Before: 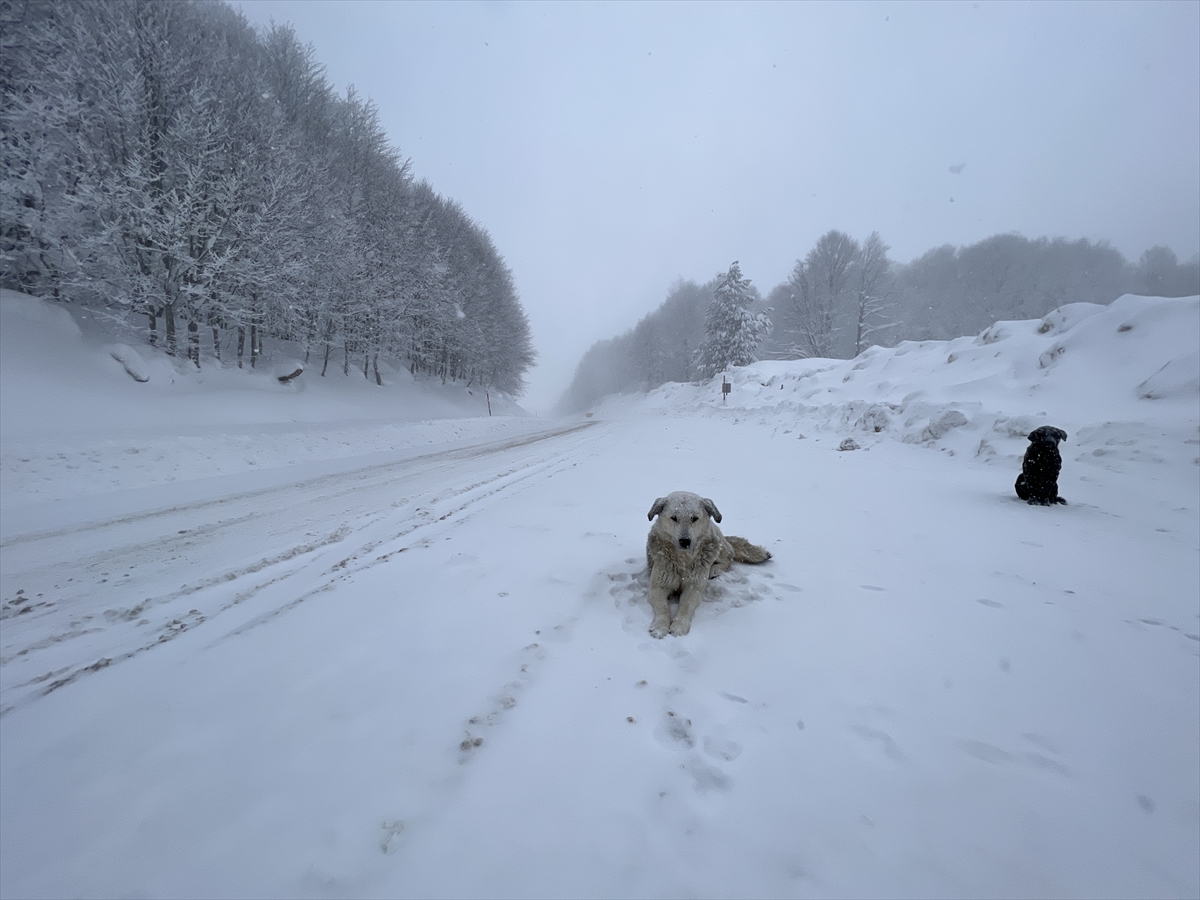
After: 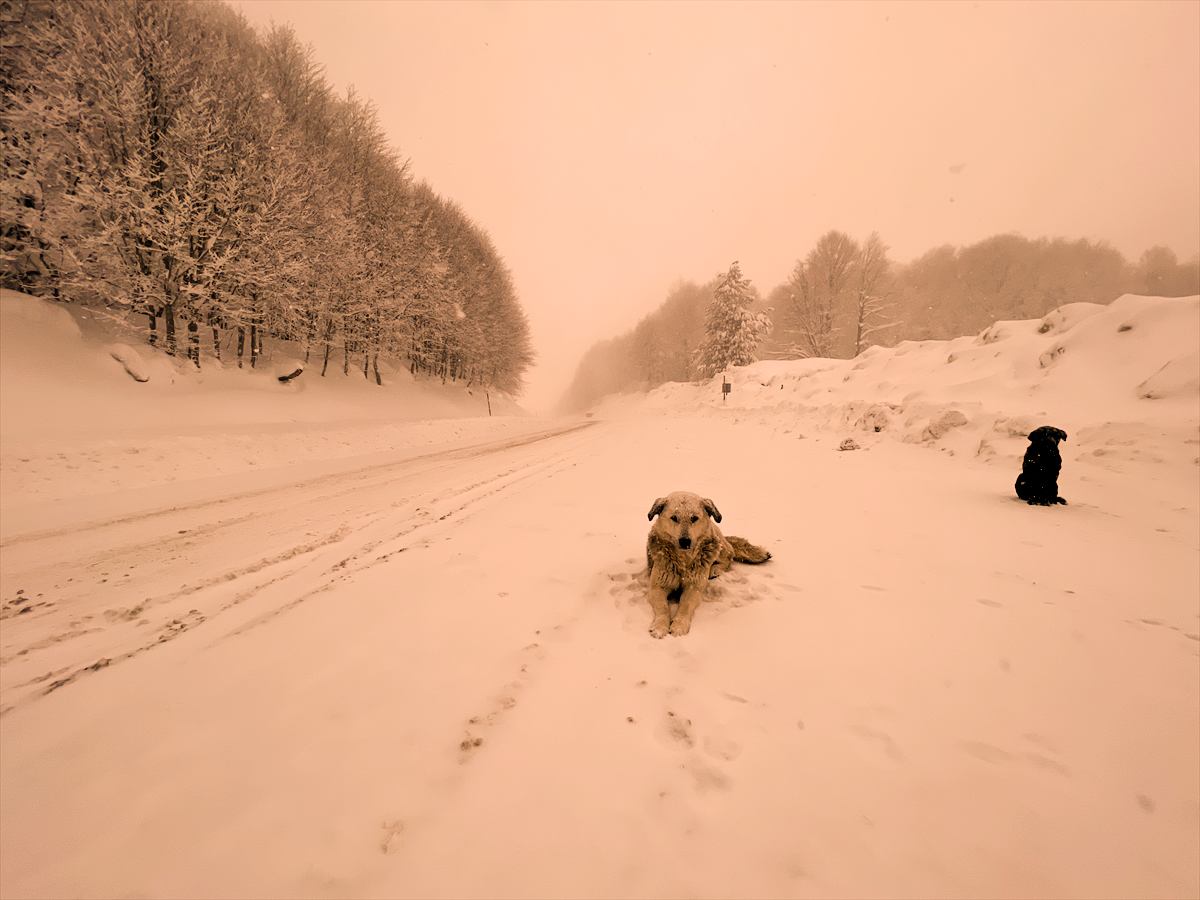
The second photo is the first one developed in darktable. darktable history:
white balance: red 1.467, blue 0.684
filmic rgb: black relative exposure -5 EV, hardness 2.88, contrast 1.2
color balance rgb: shadows lift › luminance -20%, power › hue 72.24°, highlights gain › luminance 15%, global offset › hue 171.6°, perceptual saturation grading › global saturation 14.09%, perceptual saturation grading › highlights -25%, perceptual saturation grading › shadows 25%, global vibrance 25%, contrast 10%
